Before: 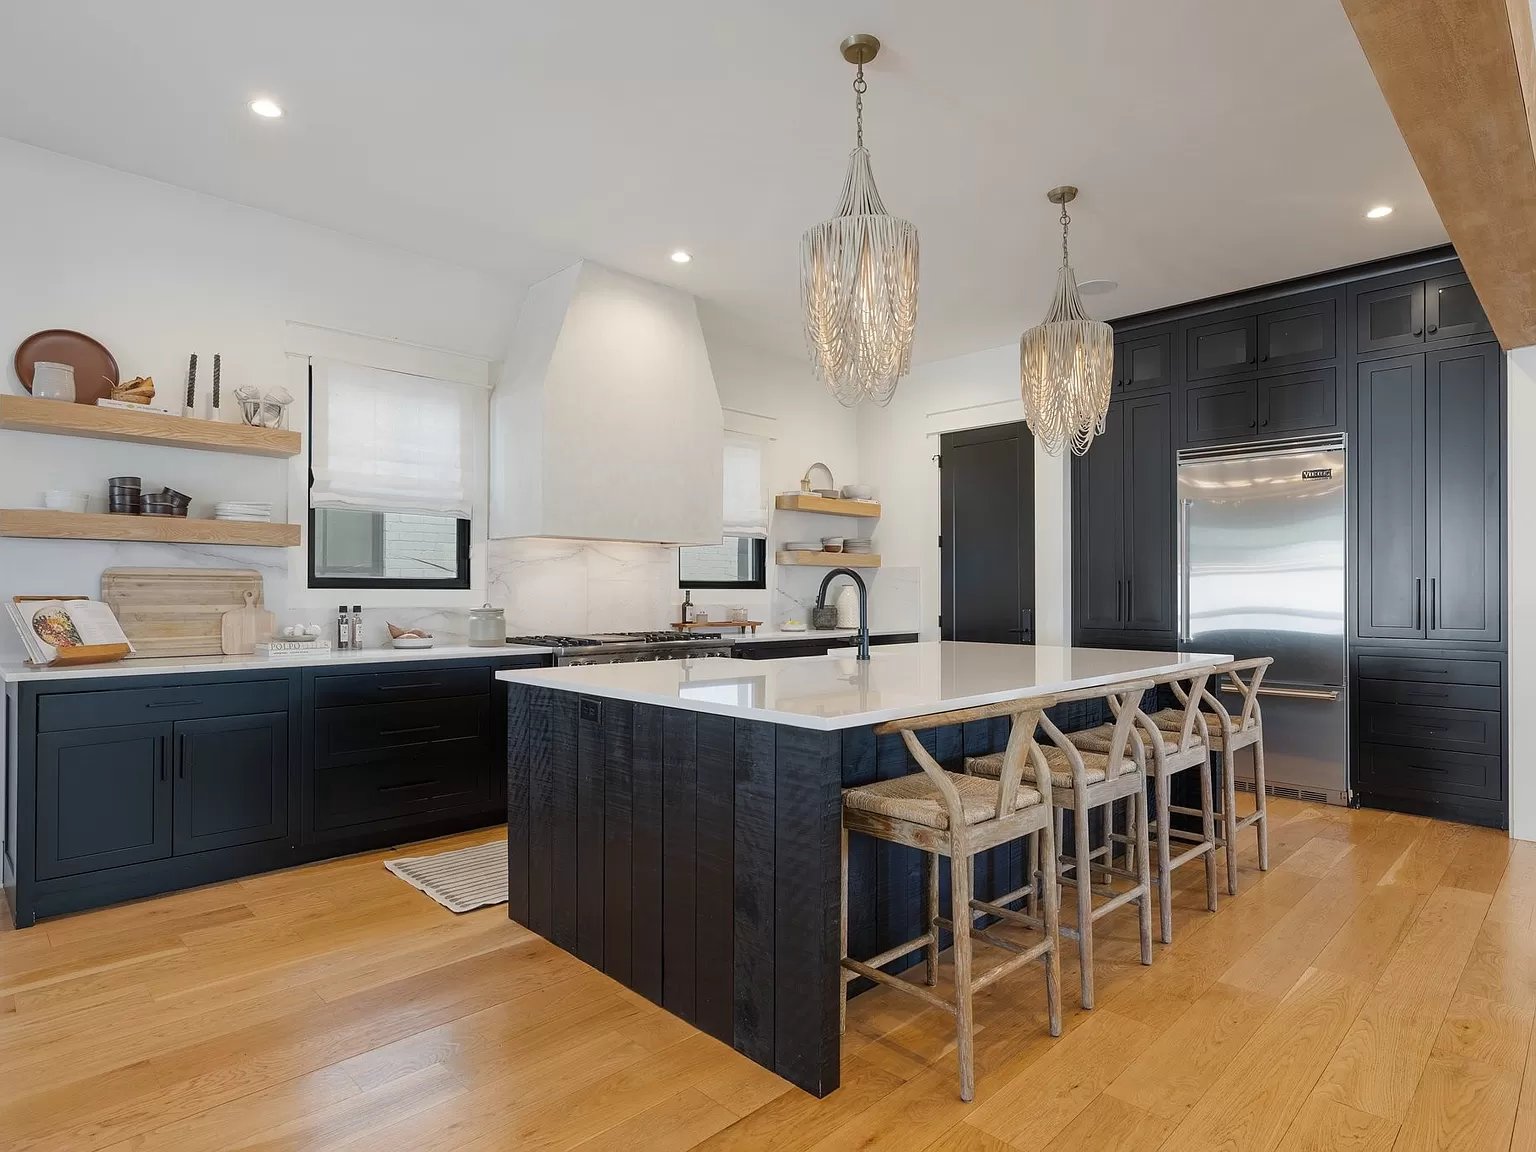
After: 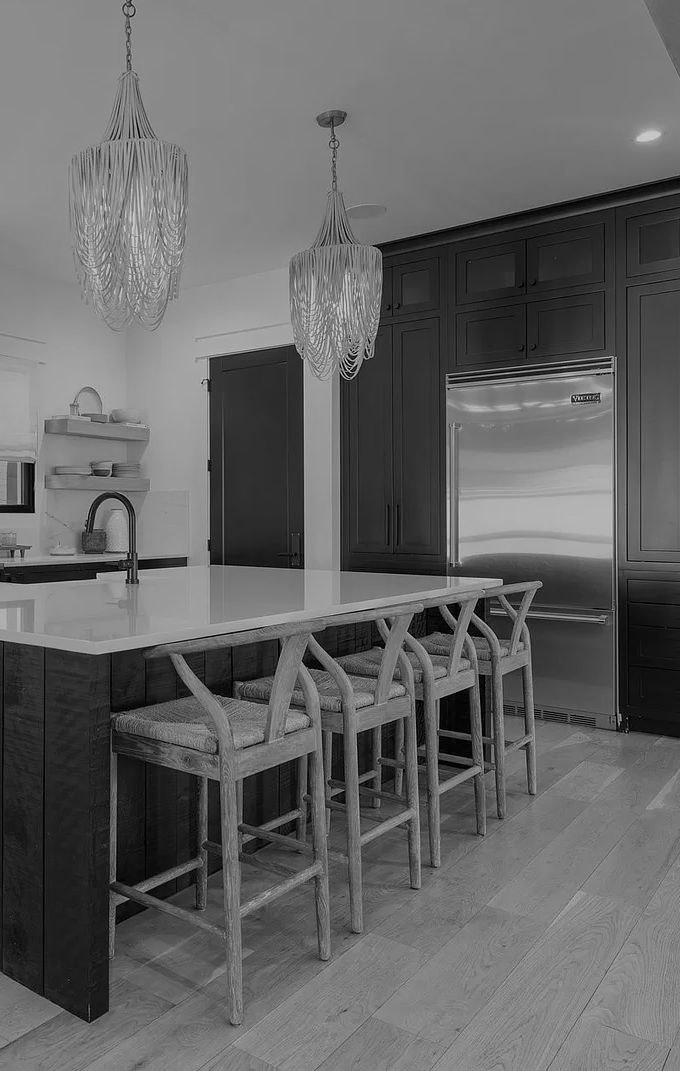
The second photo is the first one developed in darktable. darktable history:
monochrome: a 79.32, b 81.83, size 1.1
crop: left 47.628%, top 6.643%, right 7.874%
